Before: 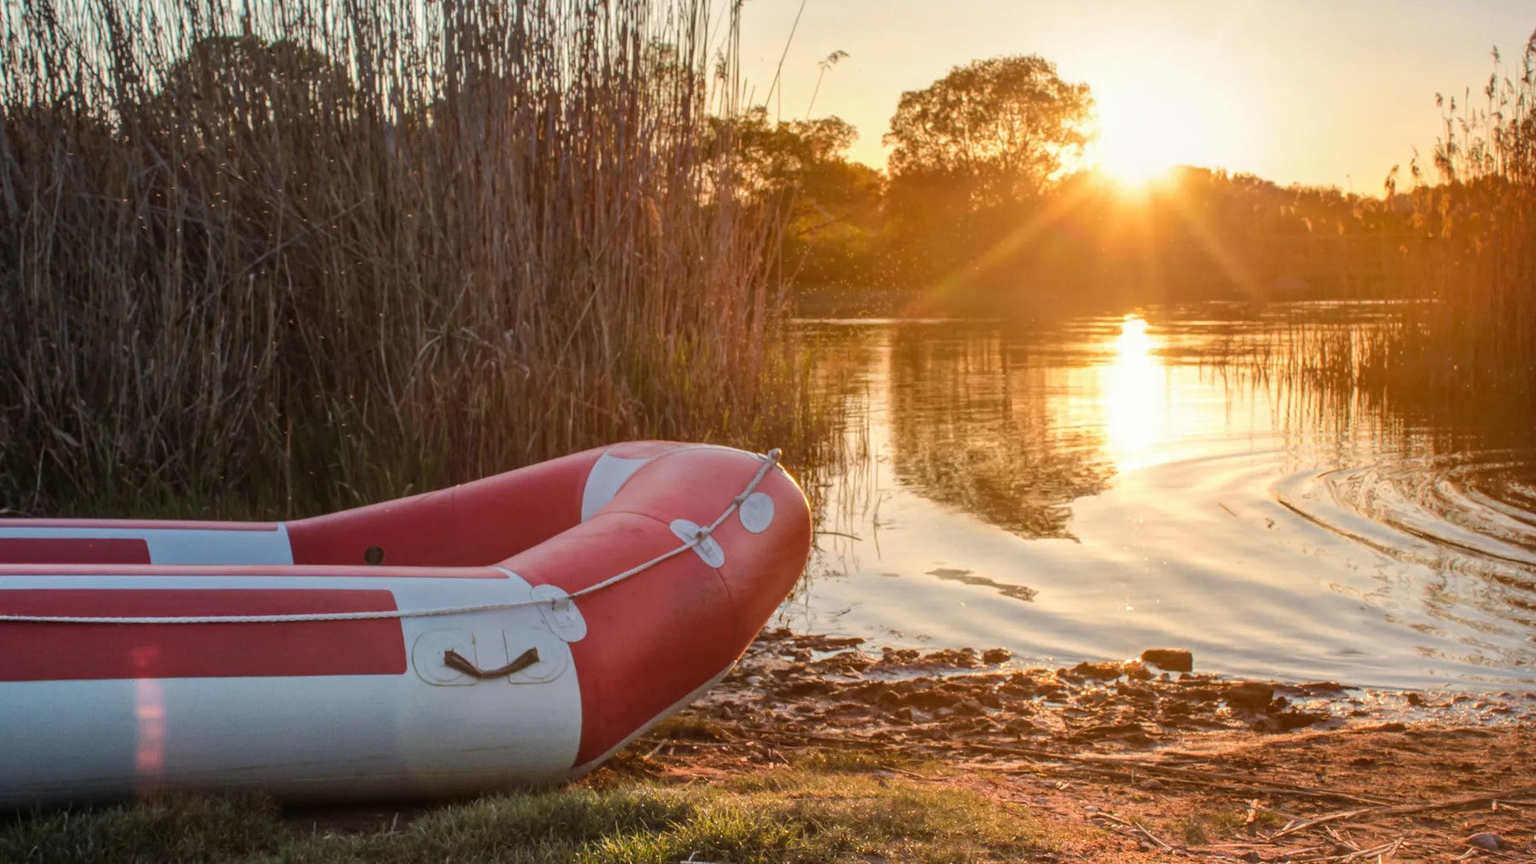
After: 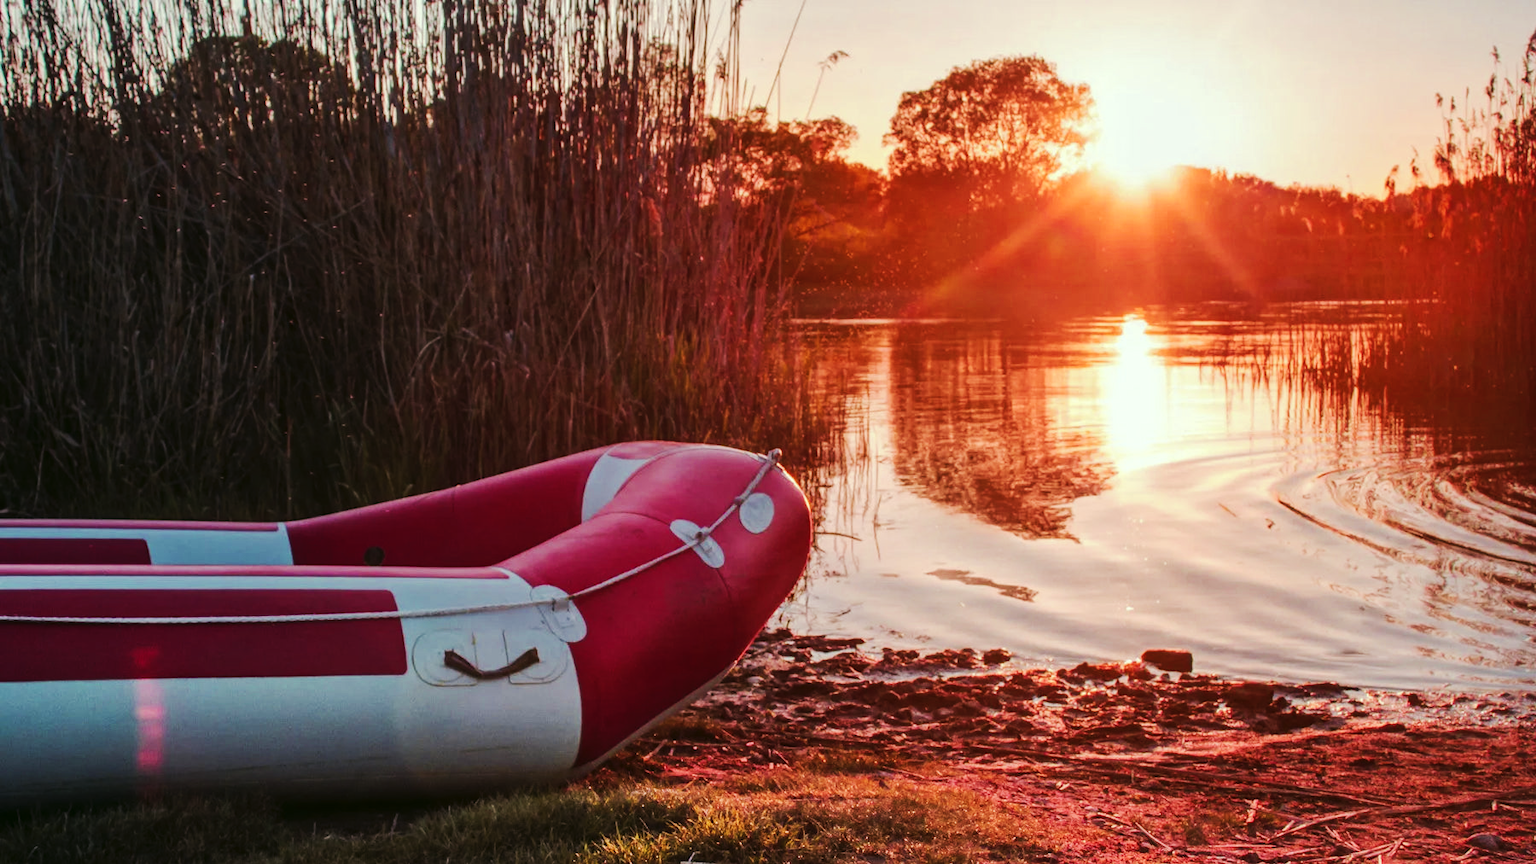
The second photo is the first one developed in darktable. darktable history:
tone curve: curves: ch0 [(0, 0) (0.003, 0.003) (0.011, 0.009) (0.025, 0.018) (0.044, 0.028) (0.069, 0.038) (0.1, 0.049) (0.136, 0.062) (0.177, 0.089) (0.224, 0.123) (0.277, 0.165) (0.335, 0.223) (0.399, 0.293) (0.468, 0.385) (0.543, 0.497) (0.623, 0.613) (0.709, 0.716) (0.801, 0.802) (0.898, 0.887) (1, 1)], preserve colors none
color look up table: target L [97.51, 98.92, 91.71, 94.96, 97.15, 92.63, 93.38, 86.35, 73.8, 80.78, 71.33, 60.03, 53, 53.45, 38.32, 23.35, 200.53, 94.42, 70.44, 73.46, 49.33, 54.89, 54.01, 51.81, 43.26, 38.65, 34.37, 13.64, 94.16, 63.63, 76.62, 45.08, 40.96, 49.19, 41.72, 36.5, 37.17, 30.47, 32.32, 22.31, 22.37, 12.13, 1.583, 93.61, 83.36, 83.59, 65.16, 57.64, 50.55], target a [-7.642, -16.01, -2.539, -29.48, -15.75, -48.75, -45.45, -62.96, 9.332, -64.23, -16.24, -37.24, -17.49, -33.14, -23.3, -1.723, 0, 0.504, 33.14, 34.39, 54.36, 51.73, 58.58, 8.478, 47.32, 40.56, 43.08, 34.93, 0.737, 34.66, 0.938, 51.74, 41.4, 3.373, 17.1, 32.68, 44.82, 47.59, -0.264, 43.94, 12.09, 40.23, 7.244, -20.7, -38.2, -48.89, -7.662, -24.72, -7.844], target b [44.31, 64.72, 71.82, 4.493, 82.28, 27.12, 66.16, 67.44, 55.58, 36.02, 32.92, 24.68, 35.73, 34.91, 15.35, 29.86, 0, 13.81, 2.694, 44.85, -12.22, 13.86, 44.79, 26.01, 43.35, 45.46, 16.9, 17.01, -3.432, -38.48, -0.259, -32.33, -71.61, -17.55, -52.71, -15.51, 0.538, -45.8, -0.861, -59.3, -36.31, -37.35, -9.254, -3.725, 5.877, -12.6, -41.97, -1.82, -27.06], num patches 49
